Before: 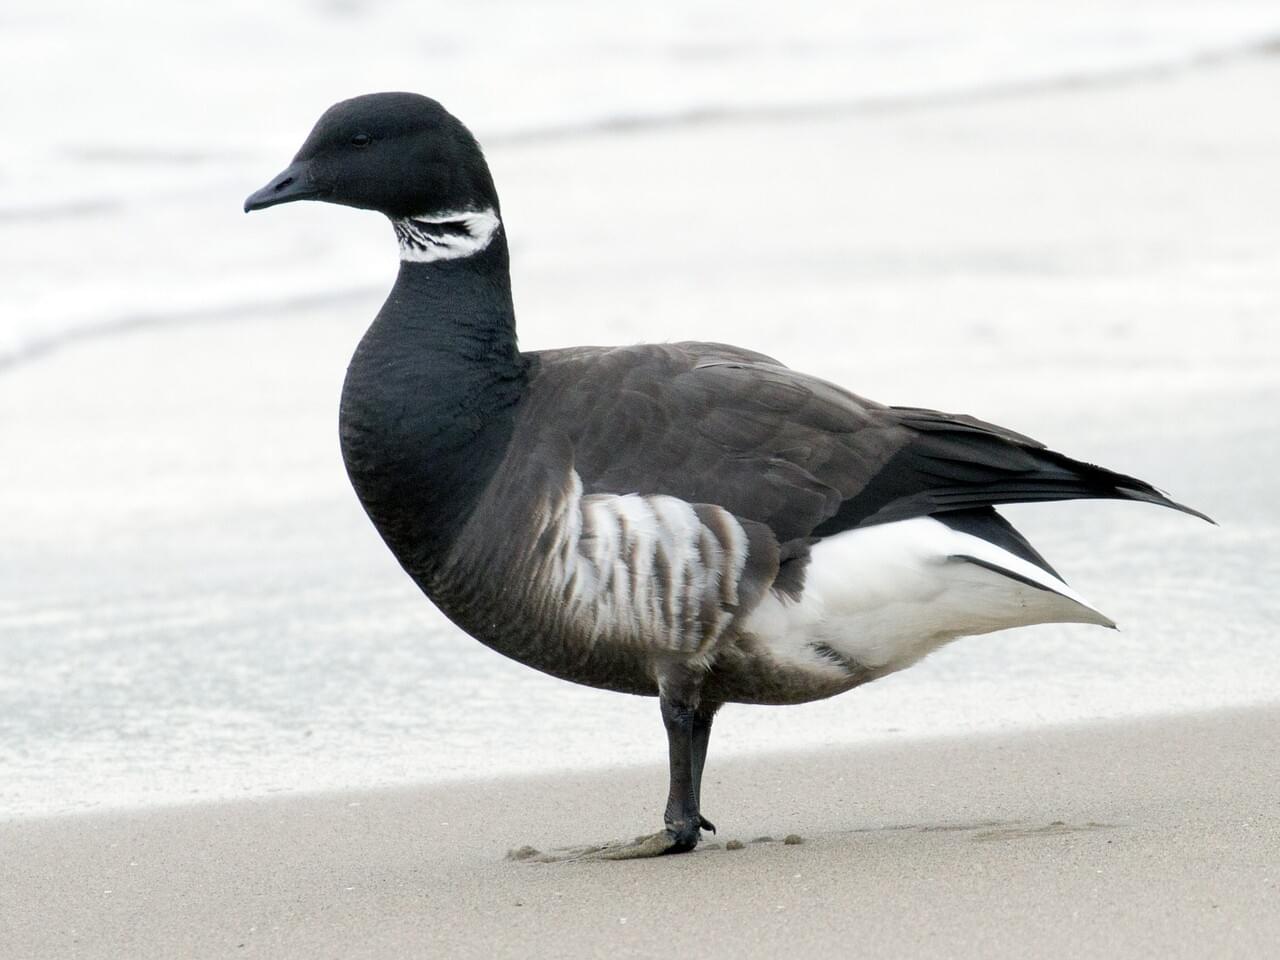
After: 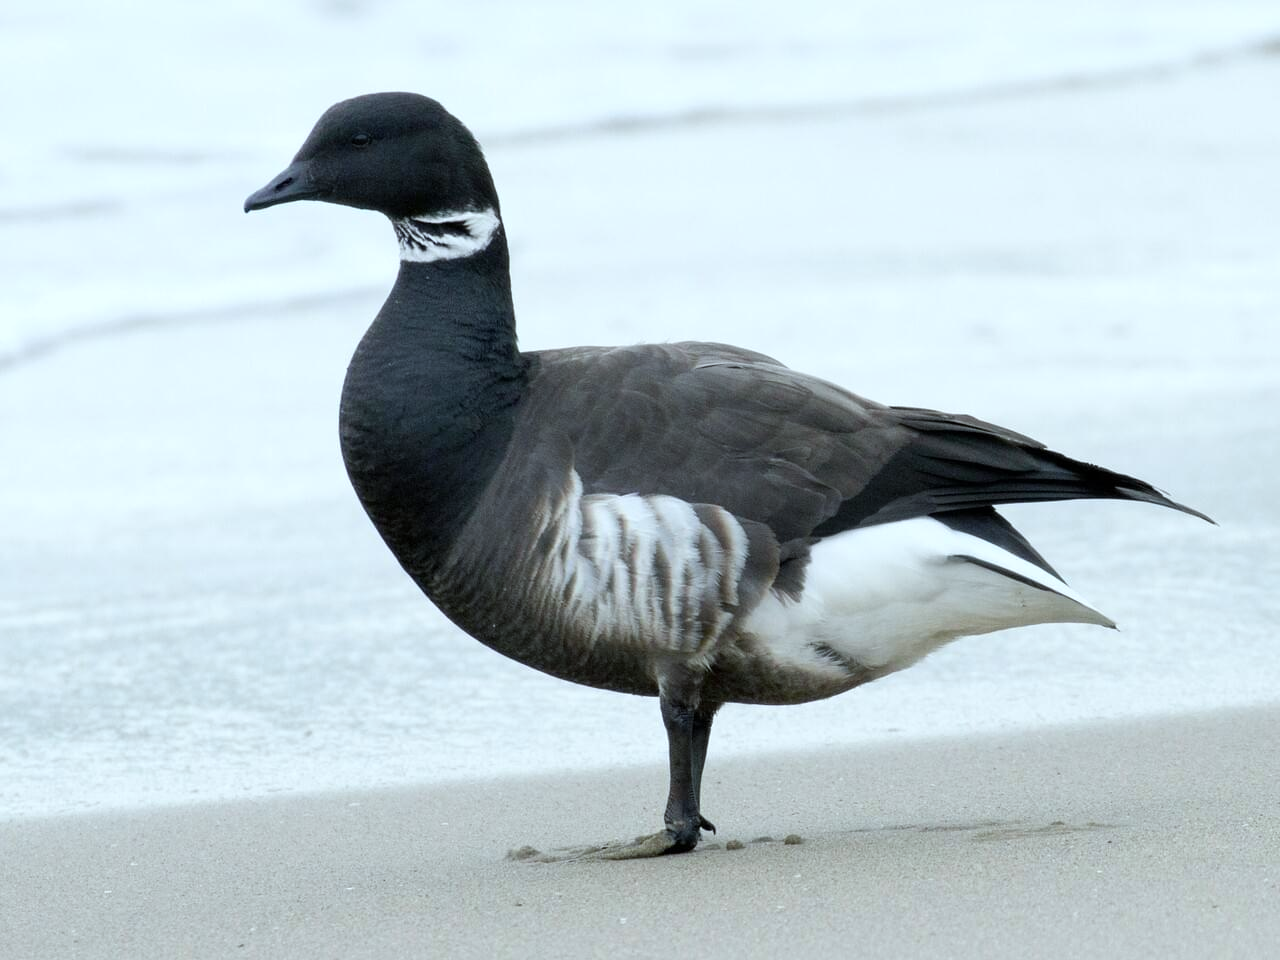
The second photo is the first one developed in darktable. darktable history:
white balance: red 0.925, blue 1.046
